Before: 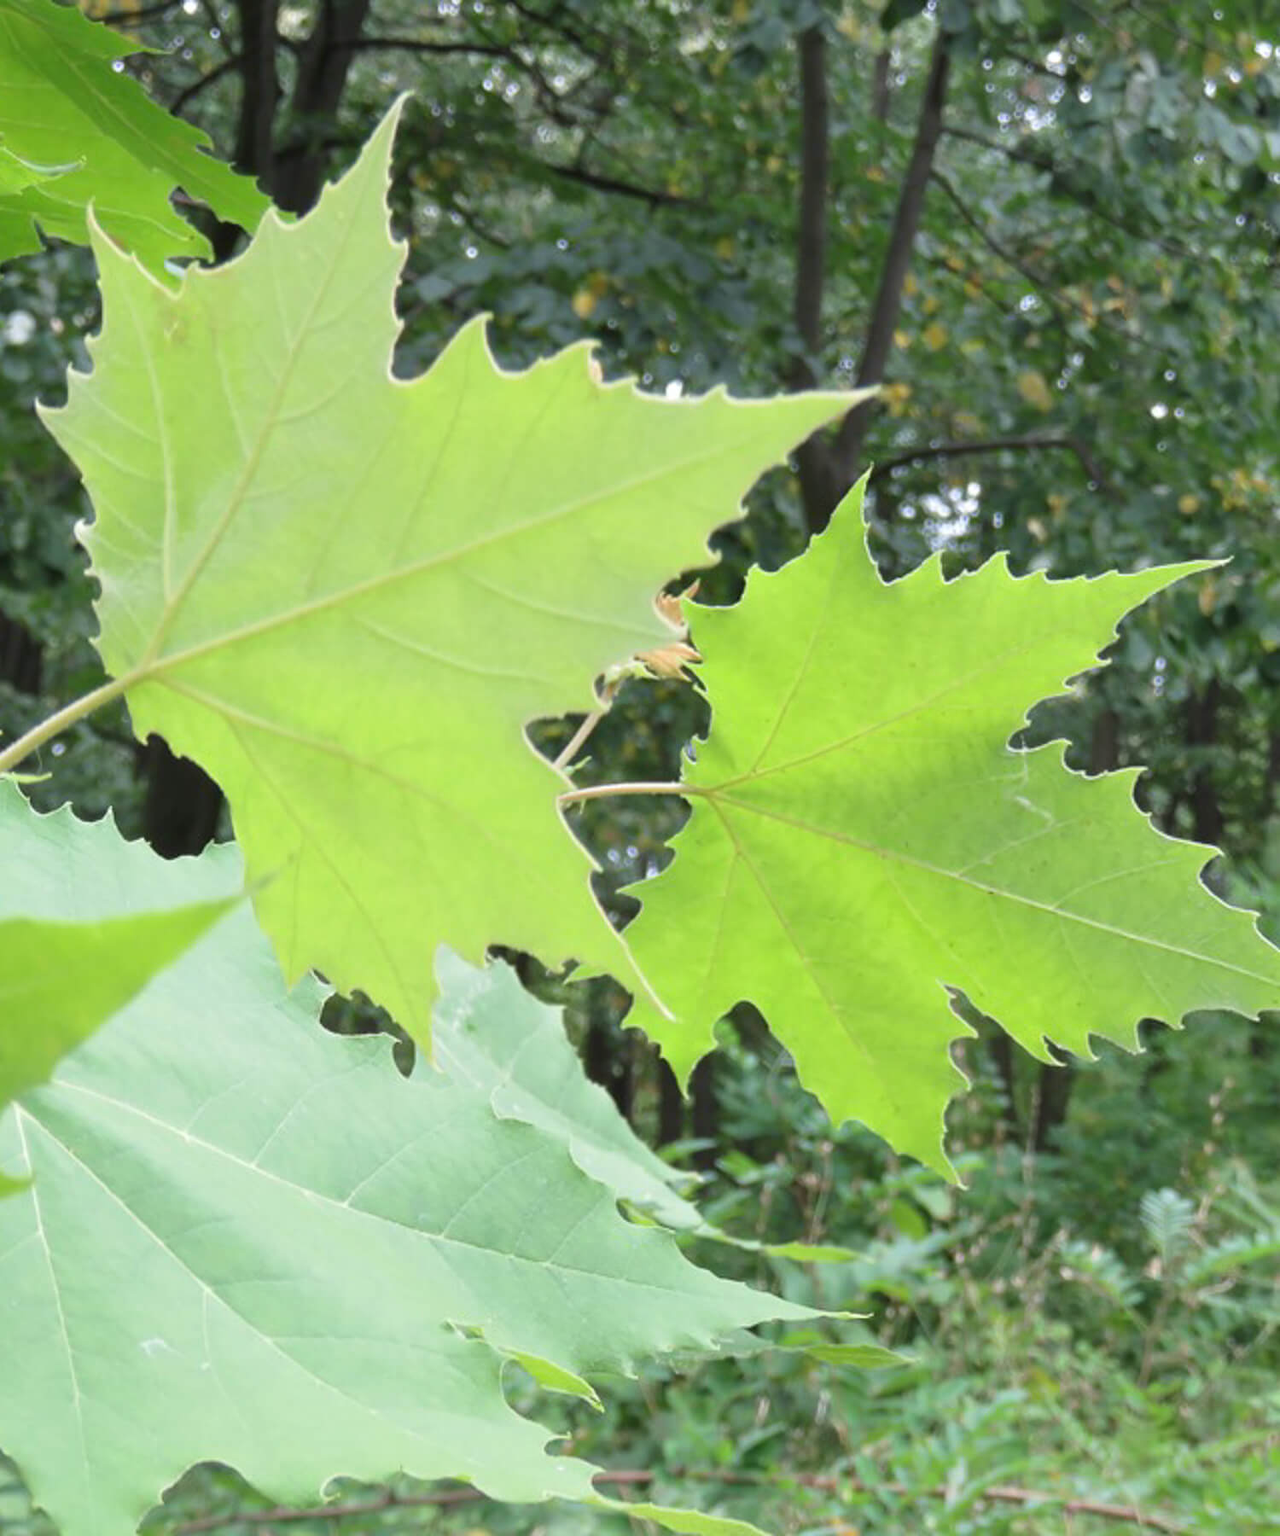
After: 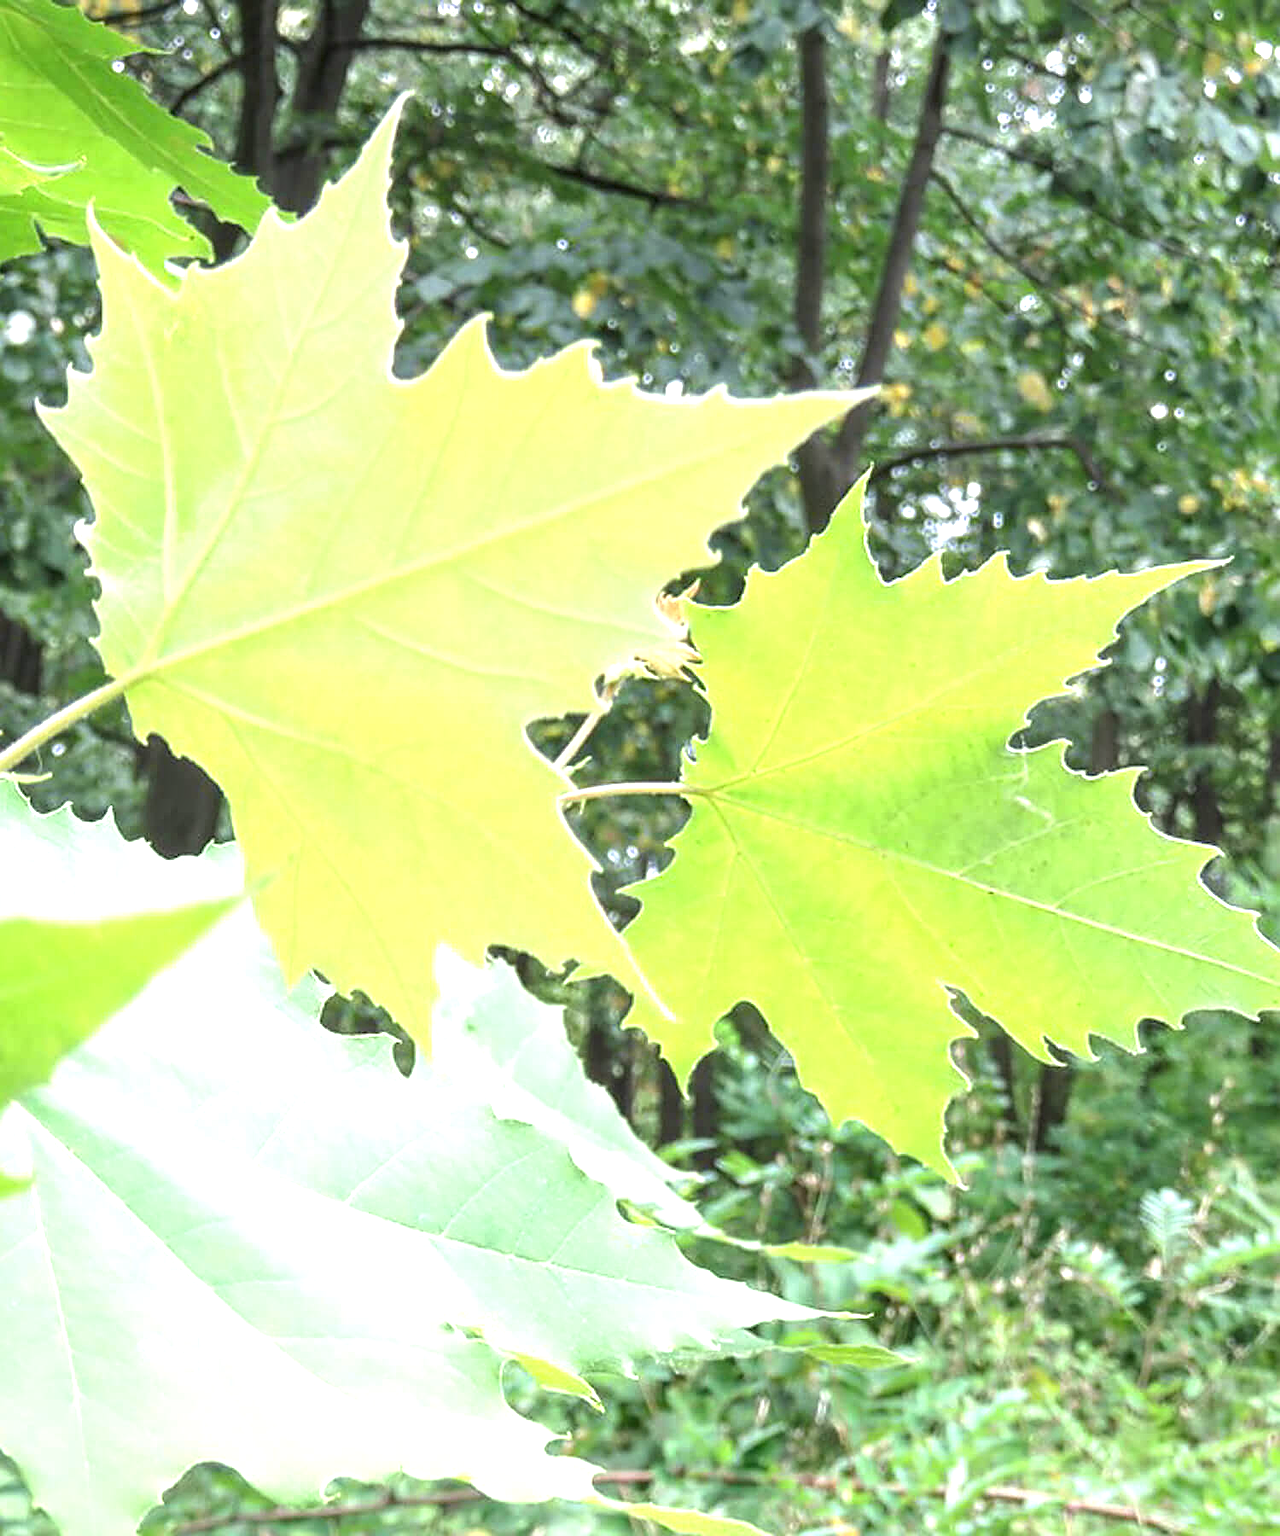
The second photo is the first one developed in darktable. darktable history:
sharpen: on, module defaults
local contrast: highlights 61%, detail 143%, midtone range 0.424
exposure: black level correction 0, exposure 0.935 EV, compensate highlight preservation false
